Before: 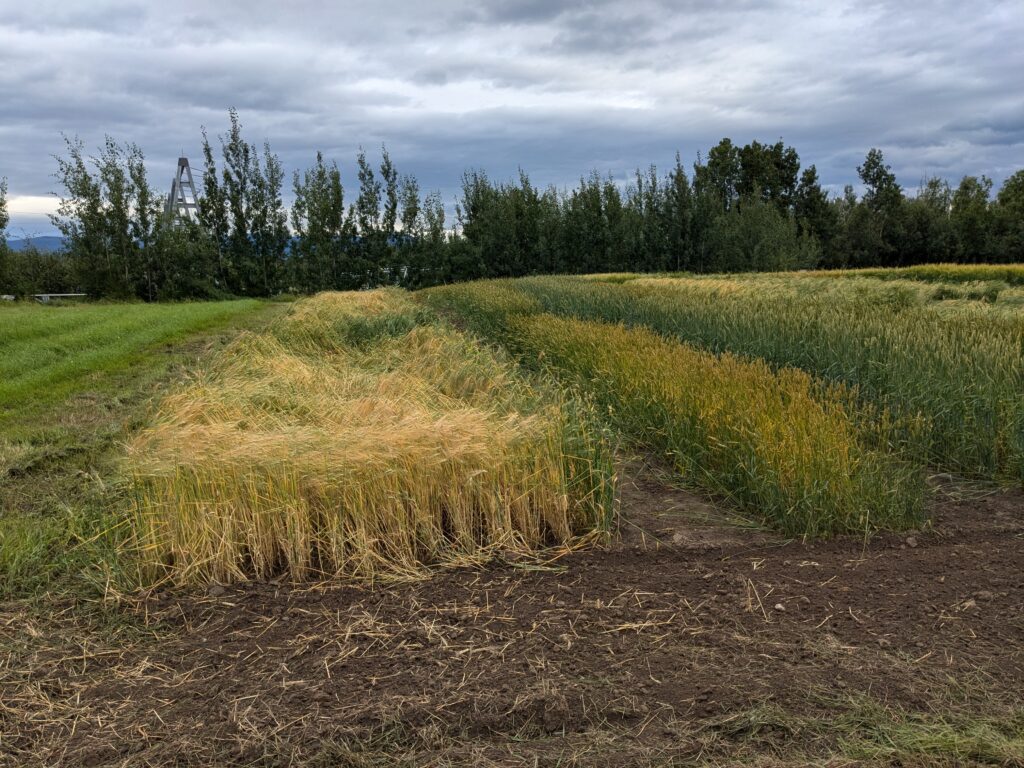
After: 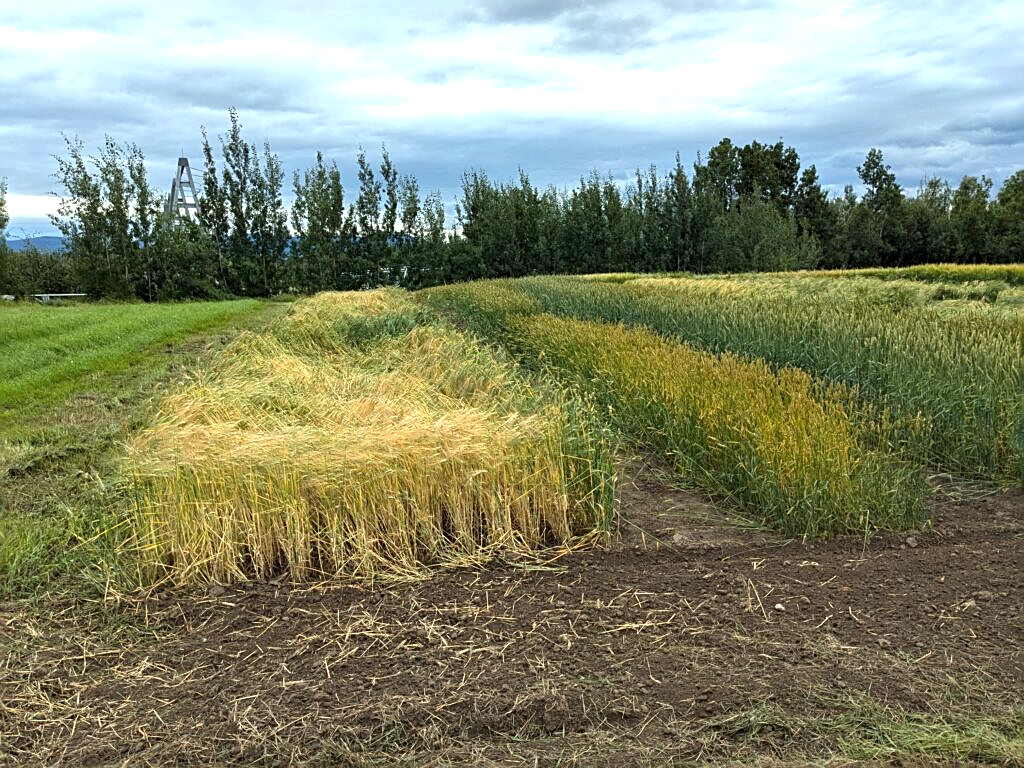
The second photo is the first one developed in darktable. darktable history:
sharpen: on, module defaults
exposure: exposure 0.74 EV, compensate highlight preservation false
color correction: highlights a* -6.69, highlights b* 0.49
